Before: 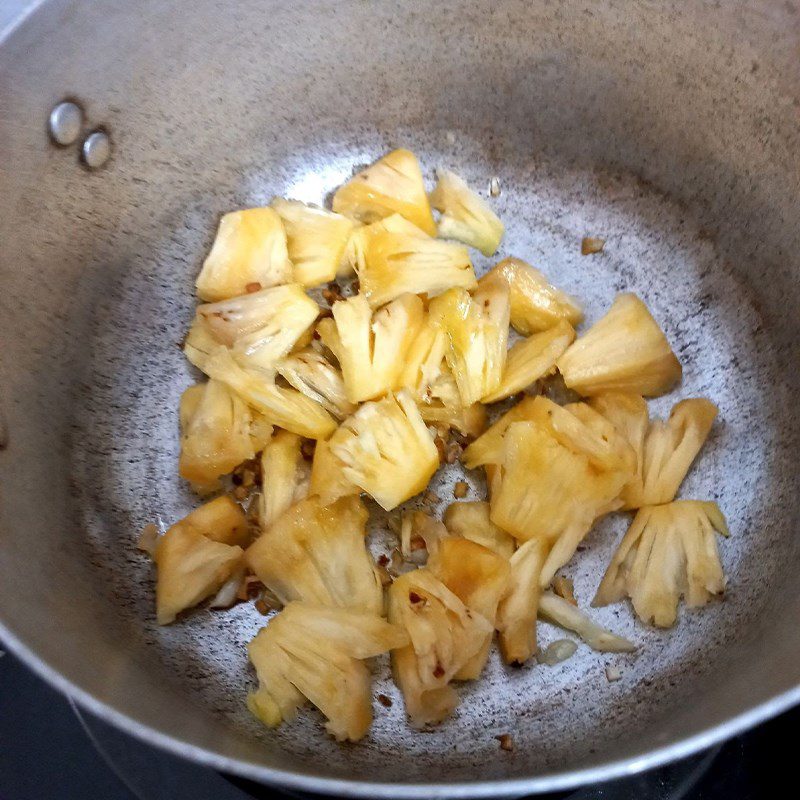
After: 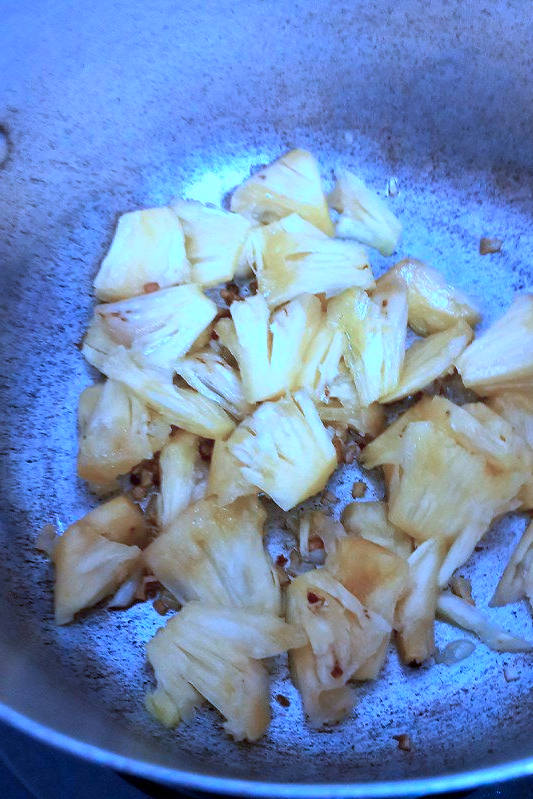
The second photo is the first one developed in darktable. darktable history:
color calibration: illuminant custom, x 0.46, y 0.43, temperature 2606.42 K
crop and rotate: left 12.819%, right 20.436%
